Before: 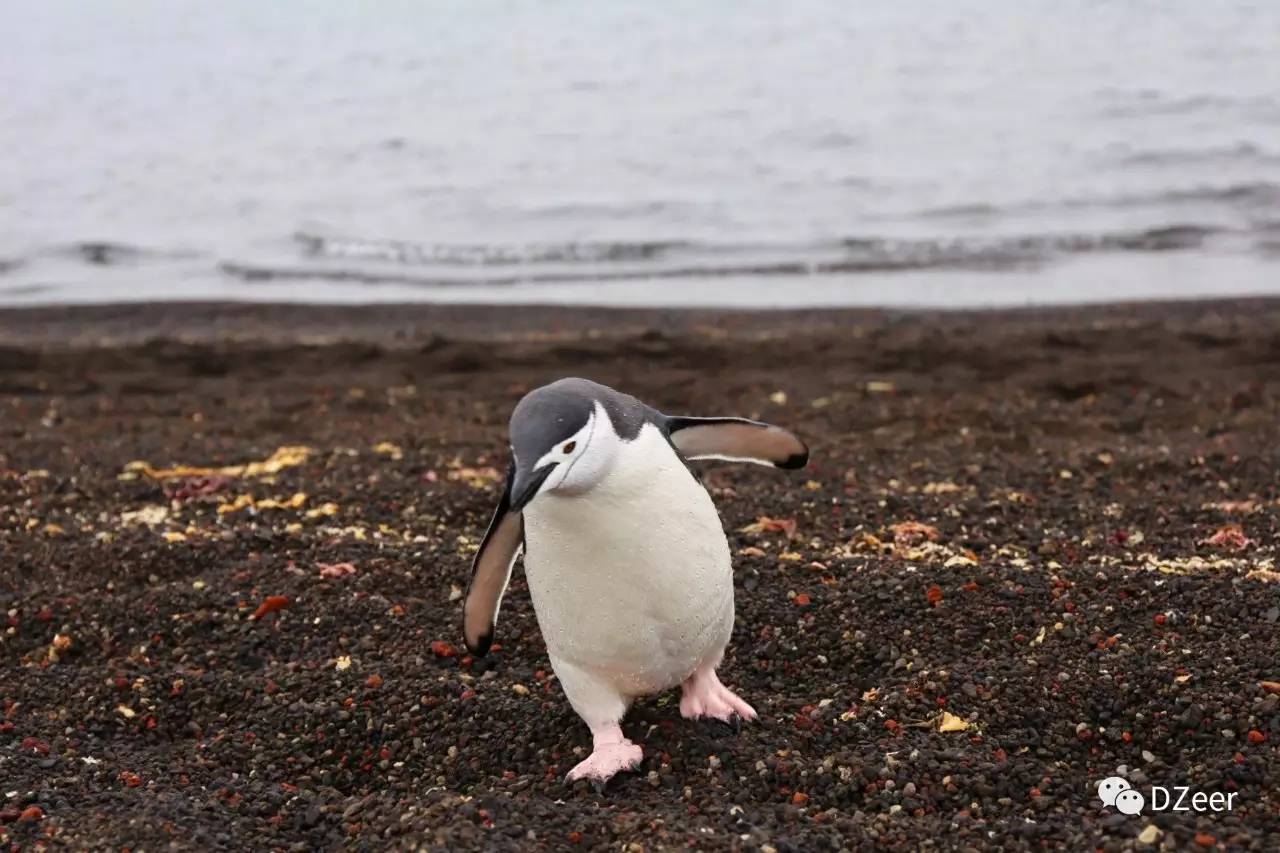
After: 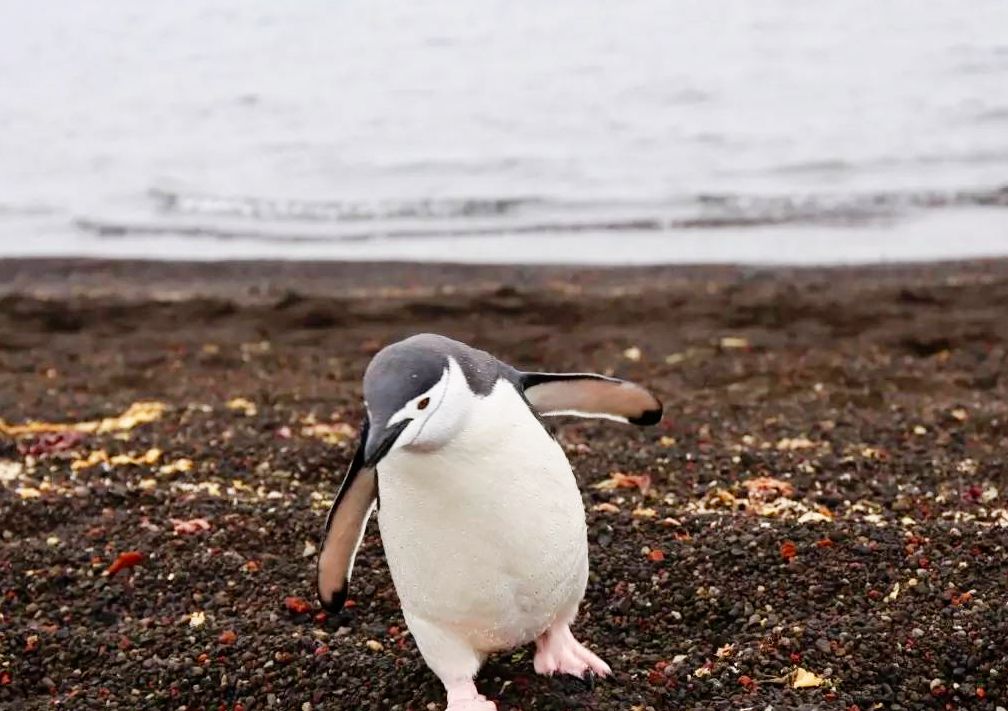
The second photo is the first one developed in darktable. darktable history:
crop: left 11.471%, top 5.274%, right 9.552%, bottom 10.536%
tone curve: curves: ch0 [(0, 0) (0.051, 0.027) (0.096, 0.071) (0.219, 0.248) (0.428, 0.52) (0.596, 0.713) (0.727, 0.823) (0.859, 0.924) (1, 1)]; ch1 [(0, 0) (0.1, 0.038) (0.318, 0.221) (0.413, 0.325) (0.443, 0.412) (0.483, 0.474) (0.503, 0.501) (0.516, 0.515) (0.548, 0.575) (0.561, 0.596) (0.594, 0.647) (0.666, 0.701) (1, 1)]; ch2 [(0, 0) (0.453, 0.435) (0.479, 0.476) (0.504, 0.5) (0.52, 0.526) (0.557, 0.585) (0.583, 0.608) (0.824, 0.815) (1, 1)], preserve colors none
